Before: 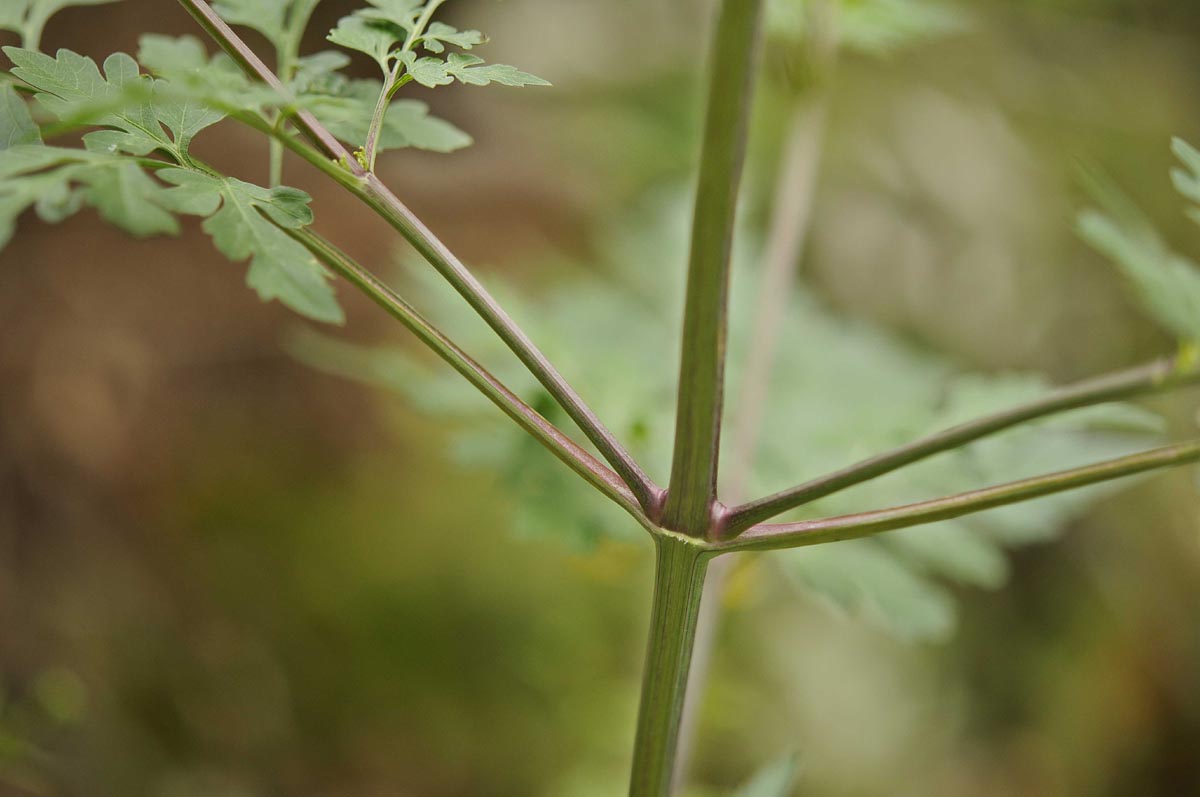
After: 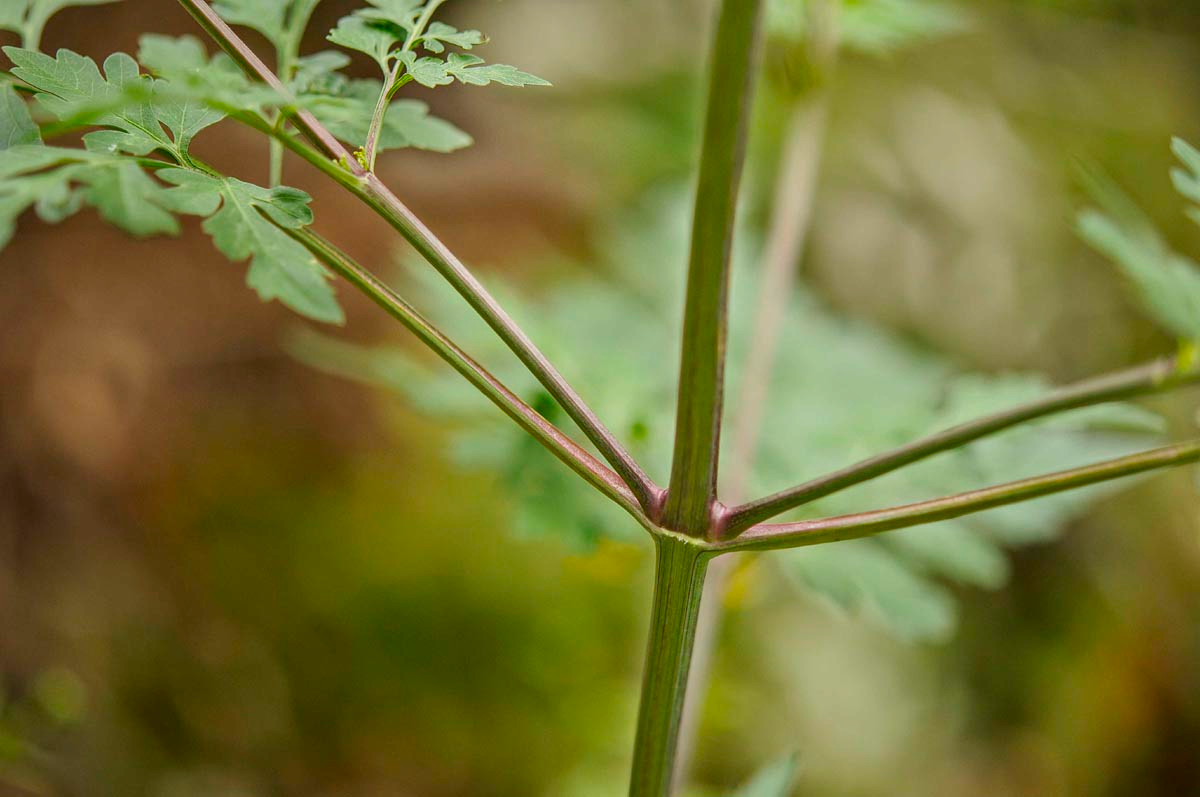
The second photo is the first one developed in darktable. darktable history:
local contrast: highlights 0%, shadows 0%, detail 133%
color balance: output saturation 110%
